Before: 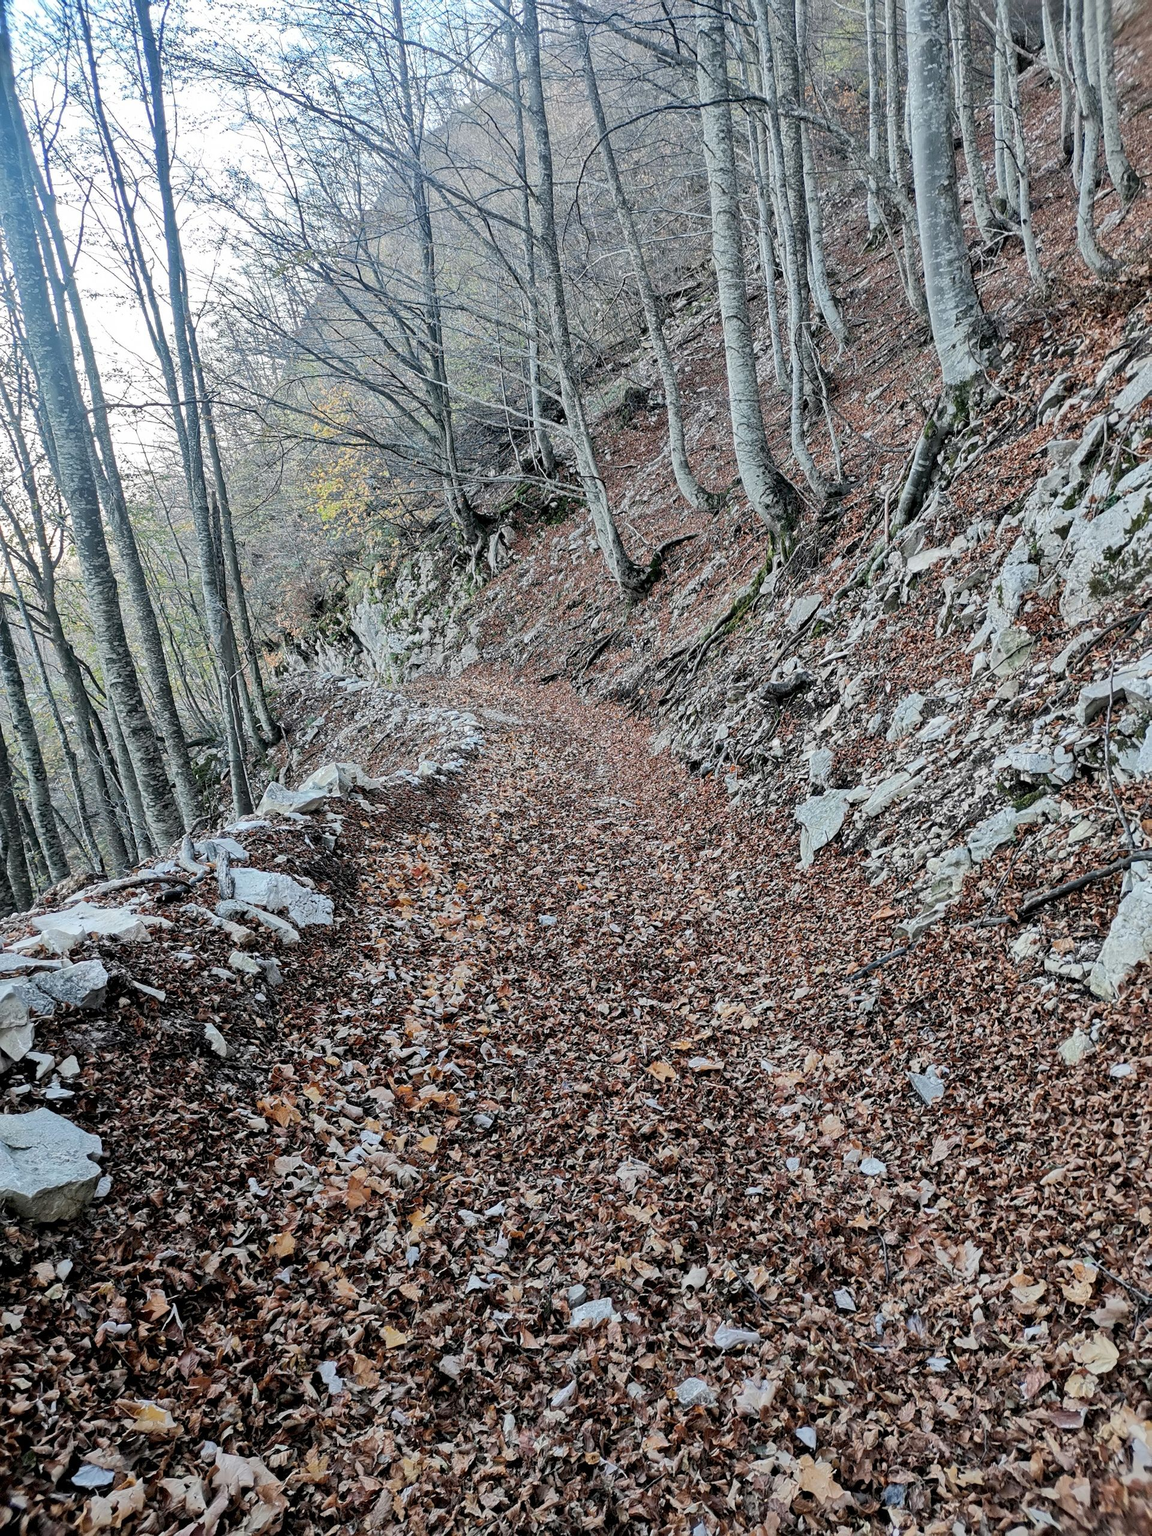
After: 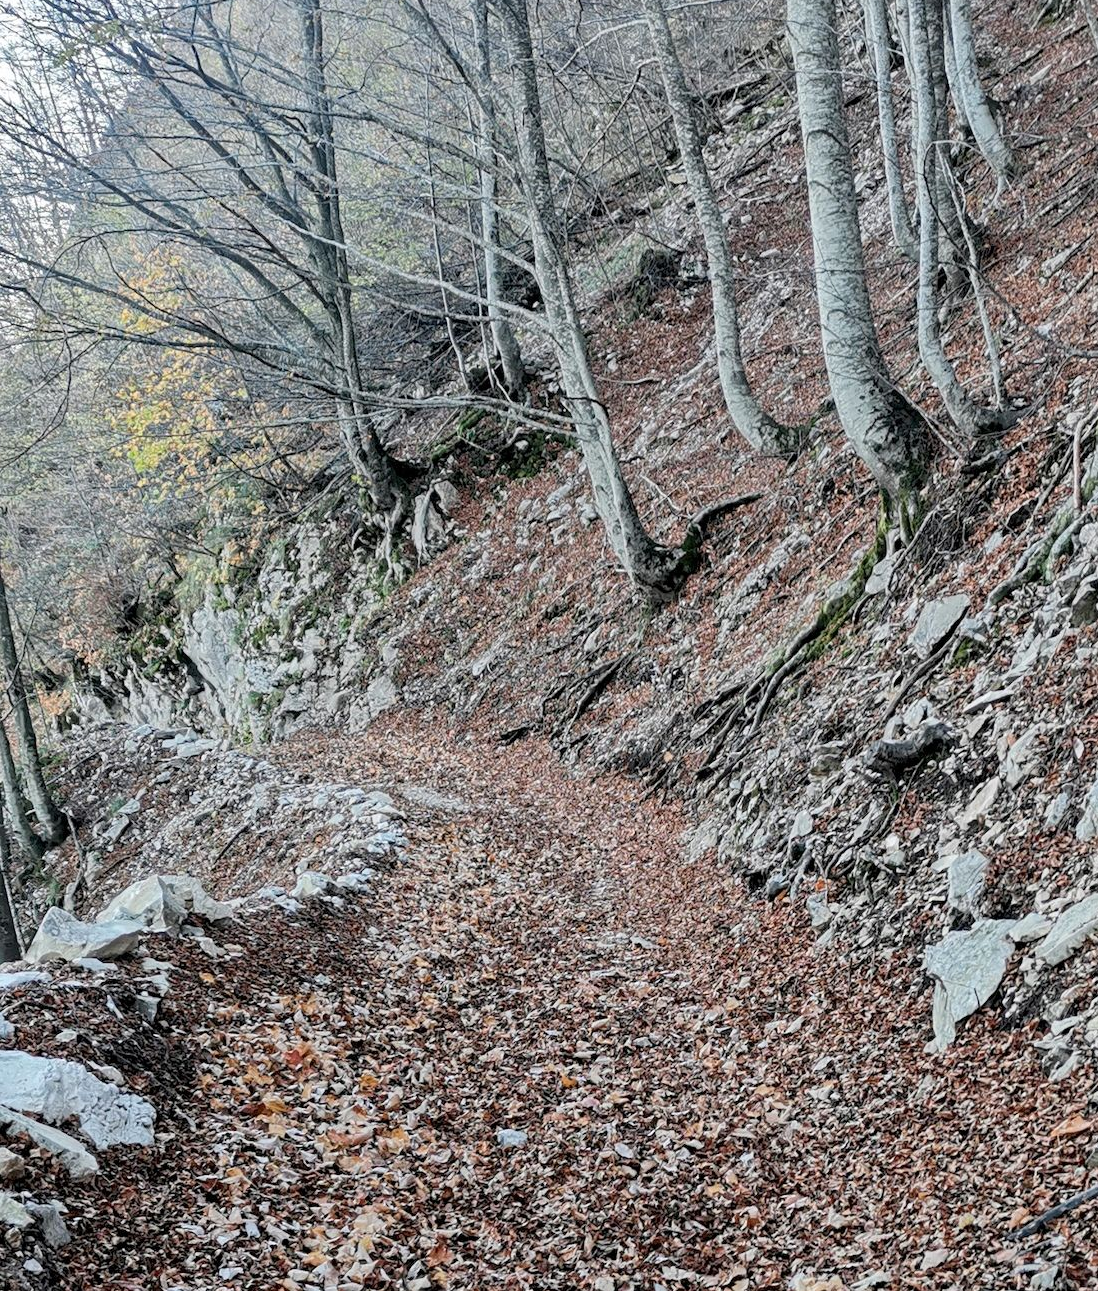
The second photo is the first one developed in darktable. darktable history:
crop: left 20.932%, top 15.471%, right 21.848%, bottom 34.081%
base curve: curves: ch0 [(0, 0) (0.472, 0.508) (1, 1)]
